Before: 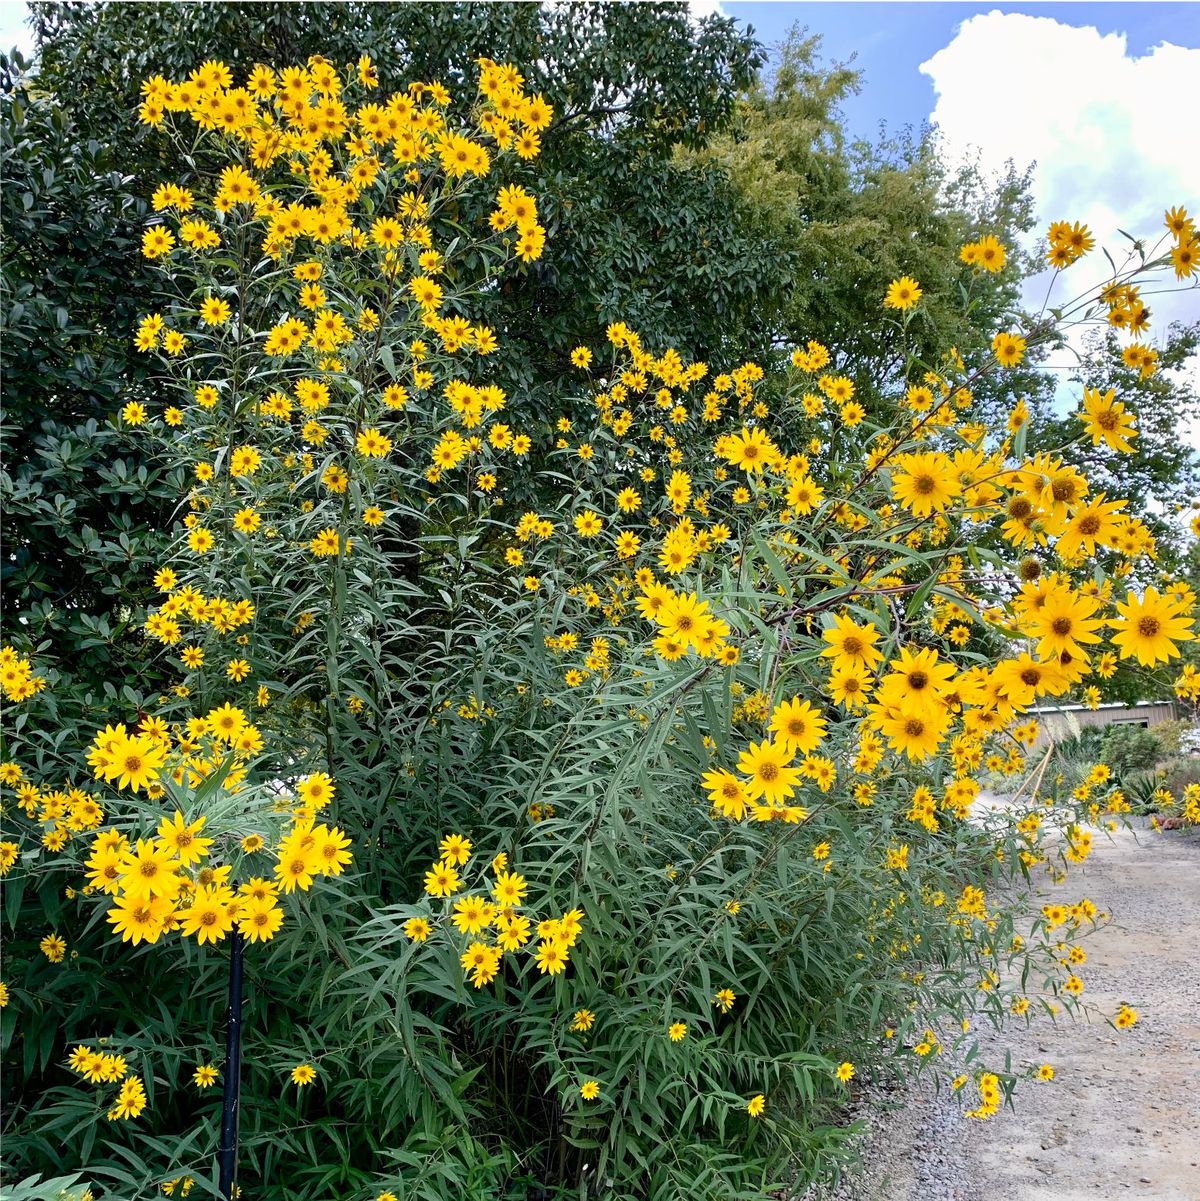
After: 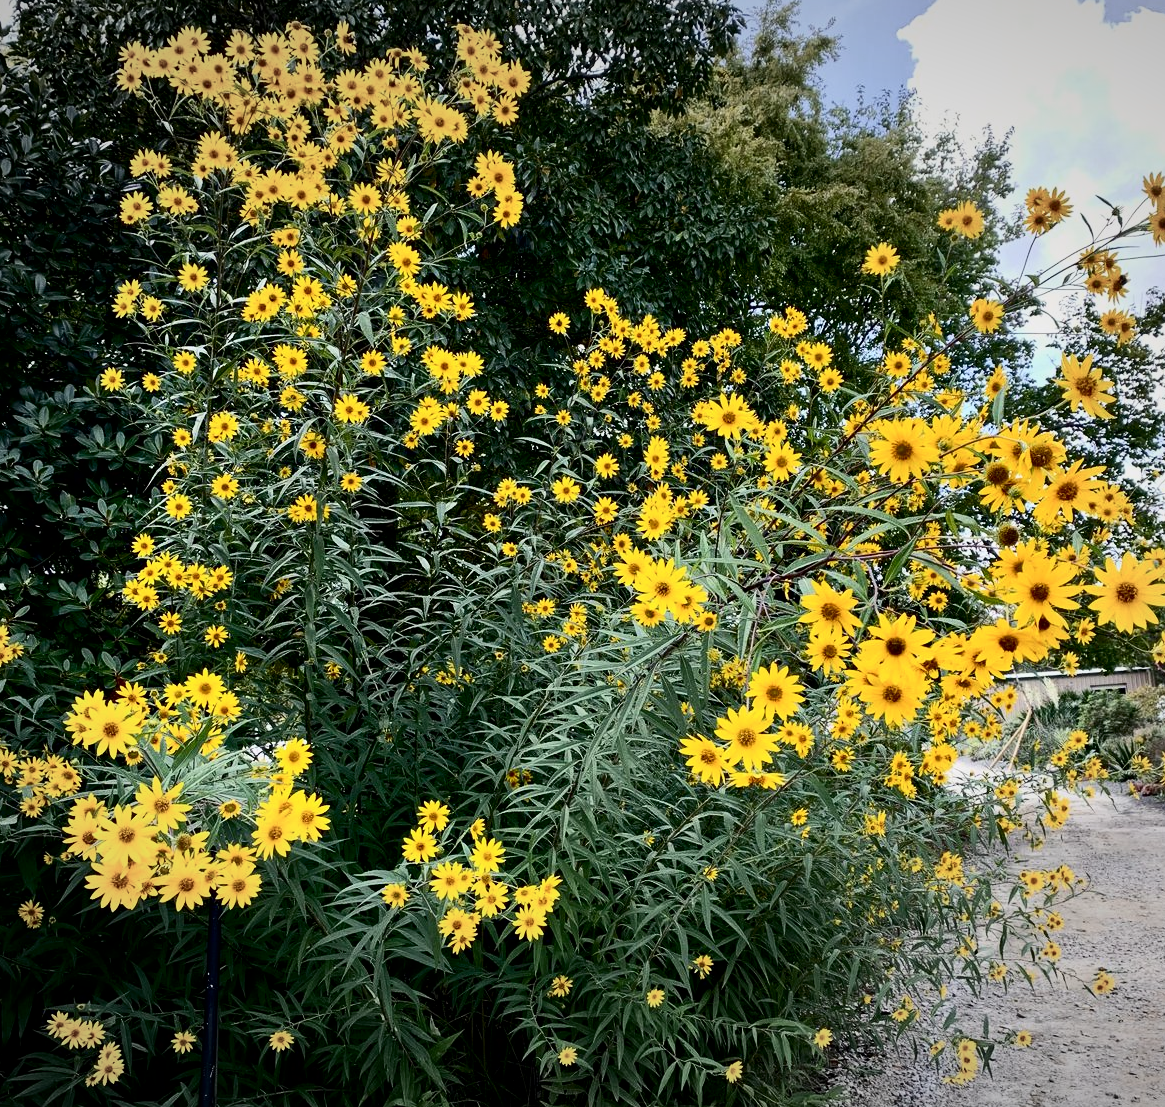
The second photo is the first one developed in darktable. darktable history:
tone equalizer: edges refinement/feathering 500, mask exposure compensation -1.57 EV, preserve details no
crop: left 1.911%, top 2.855%, right 1.004%, bottom 4.948%
vignetting: fall-off radius 98.92%, width/height ratio 1.336
exposure: black level correction 0.006, exposure -0.22 EV, compensate exposure bias true, compensate highlight preservation false
contrast brightness saturation: contrast 0.296
